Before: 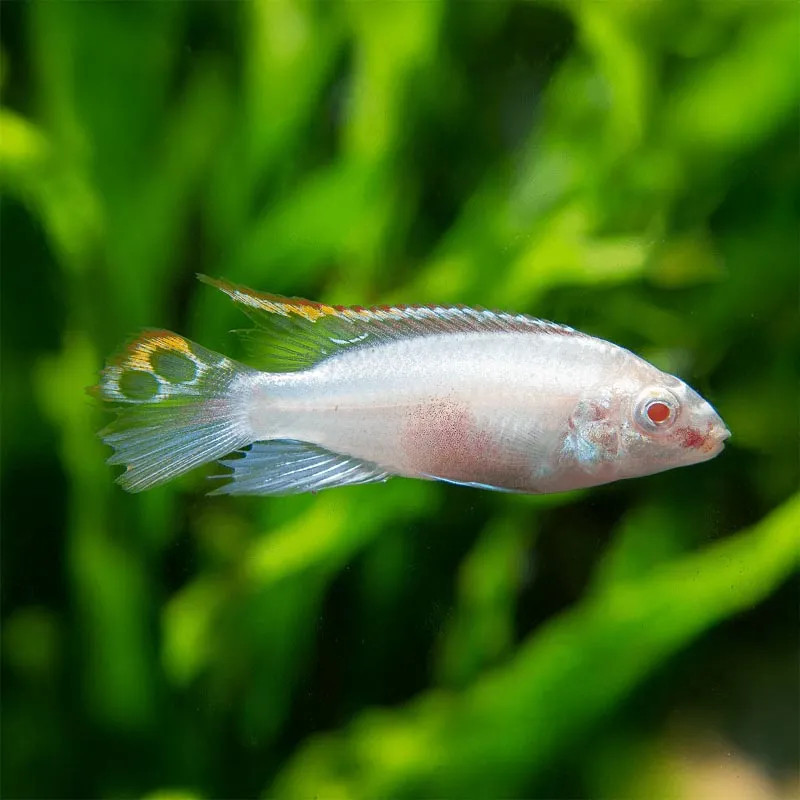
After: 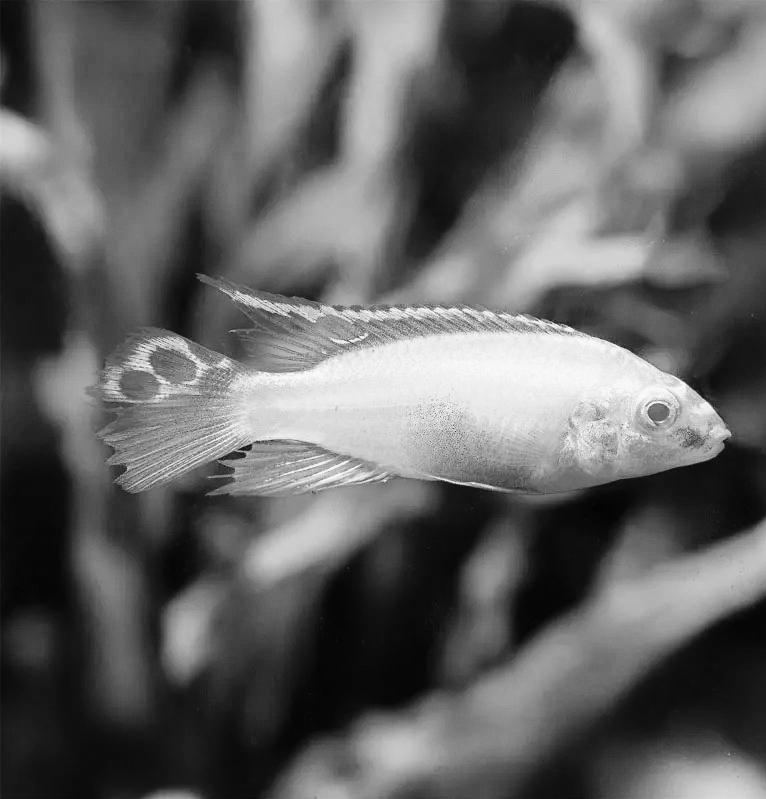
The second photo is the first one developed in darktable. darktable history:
base curve: curves: ch0 [(0, 0) (0.036, 0.025) (0.121, 0.166) (0.206, 0.329) (0.605, 0.79) (1, 1)], preserve colors none
crop: right 4.126%, bottom 0.031%
monochrome: a 32, b 64, size 2.3
contrast brightness saturation: brightness -0.02, saturation 0.35
color correction: highlights a* 2.75, highlights b* 5, shadows a* -2.04, shadows b* -4.84, saturation 0.8
